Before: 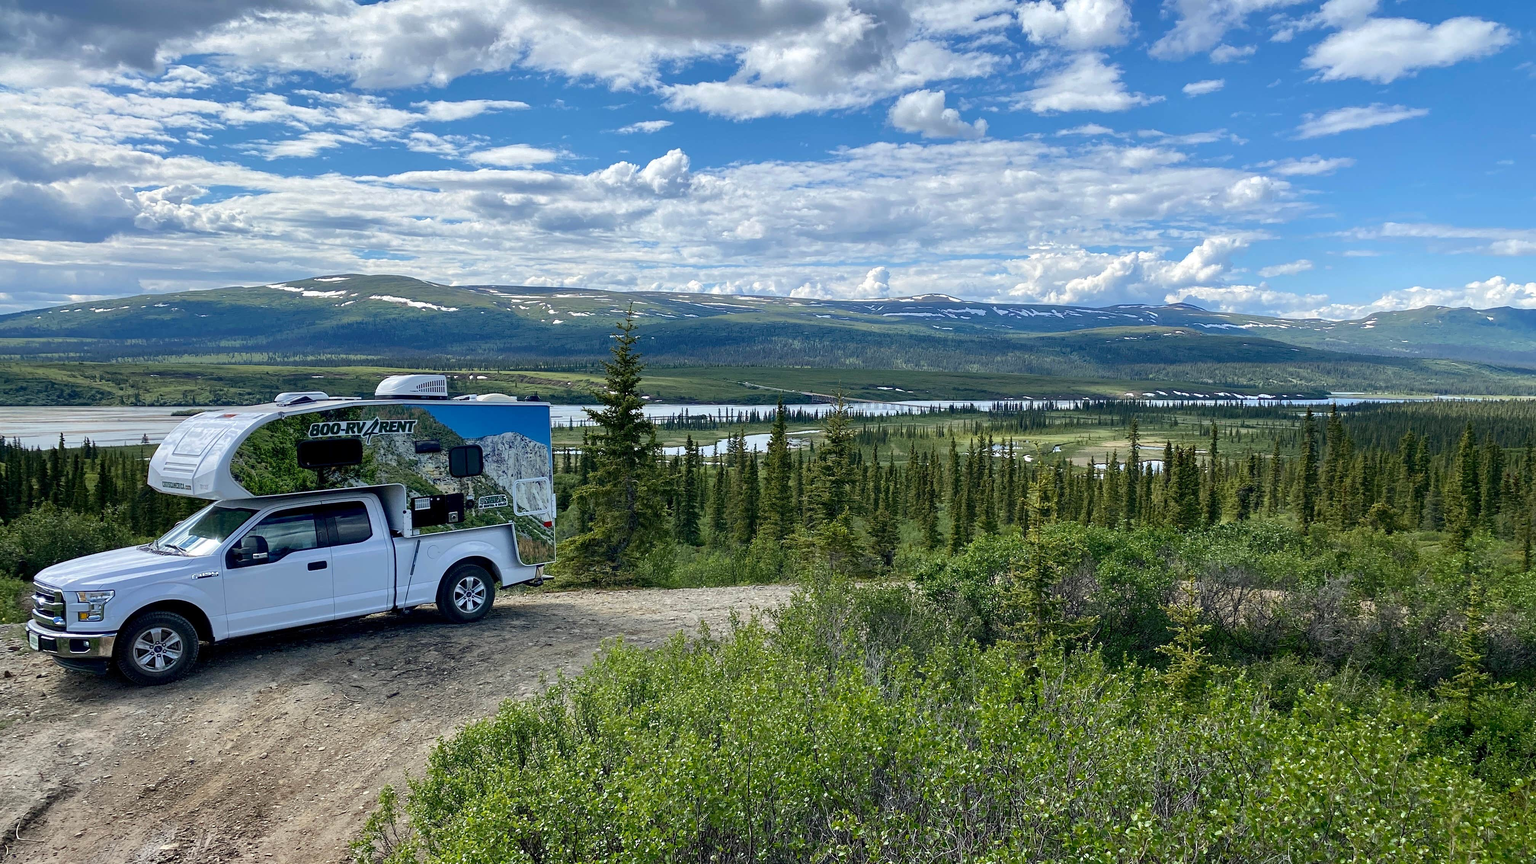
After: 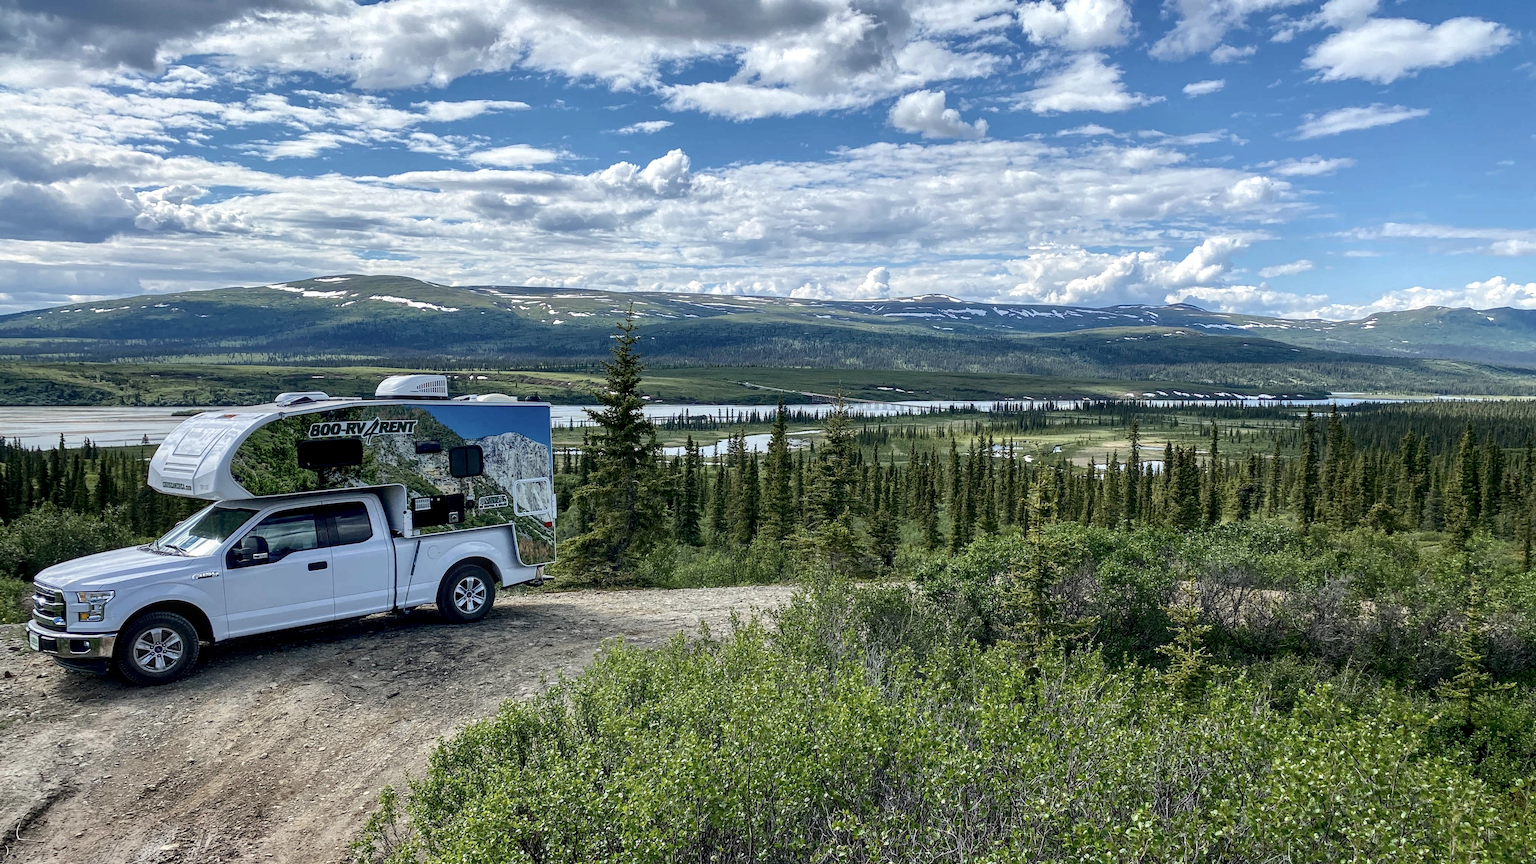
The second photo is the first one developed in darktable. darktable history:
local contrast: on, module defaults
contrast brightness saturation: contrast 0.11, saturation -0.17
